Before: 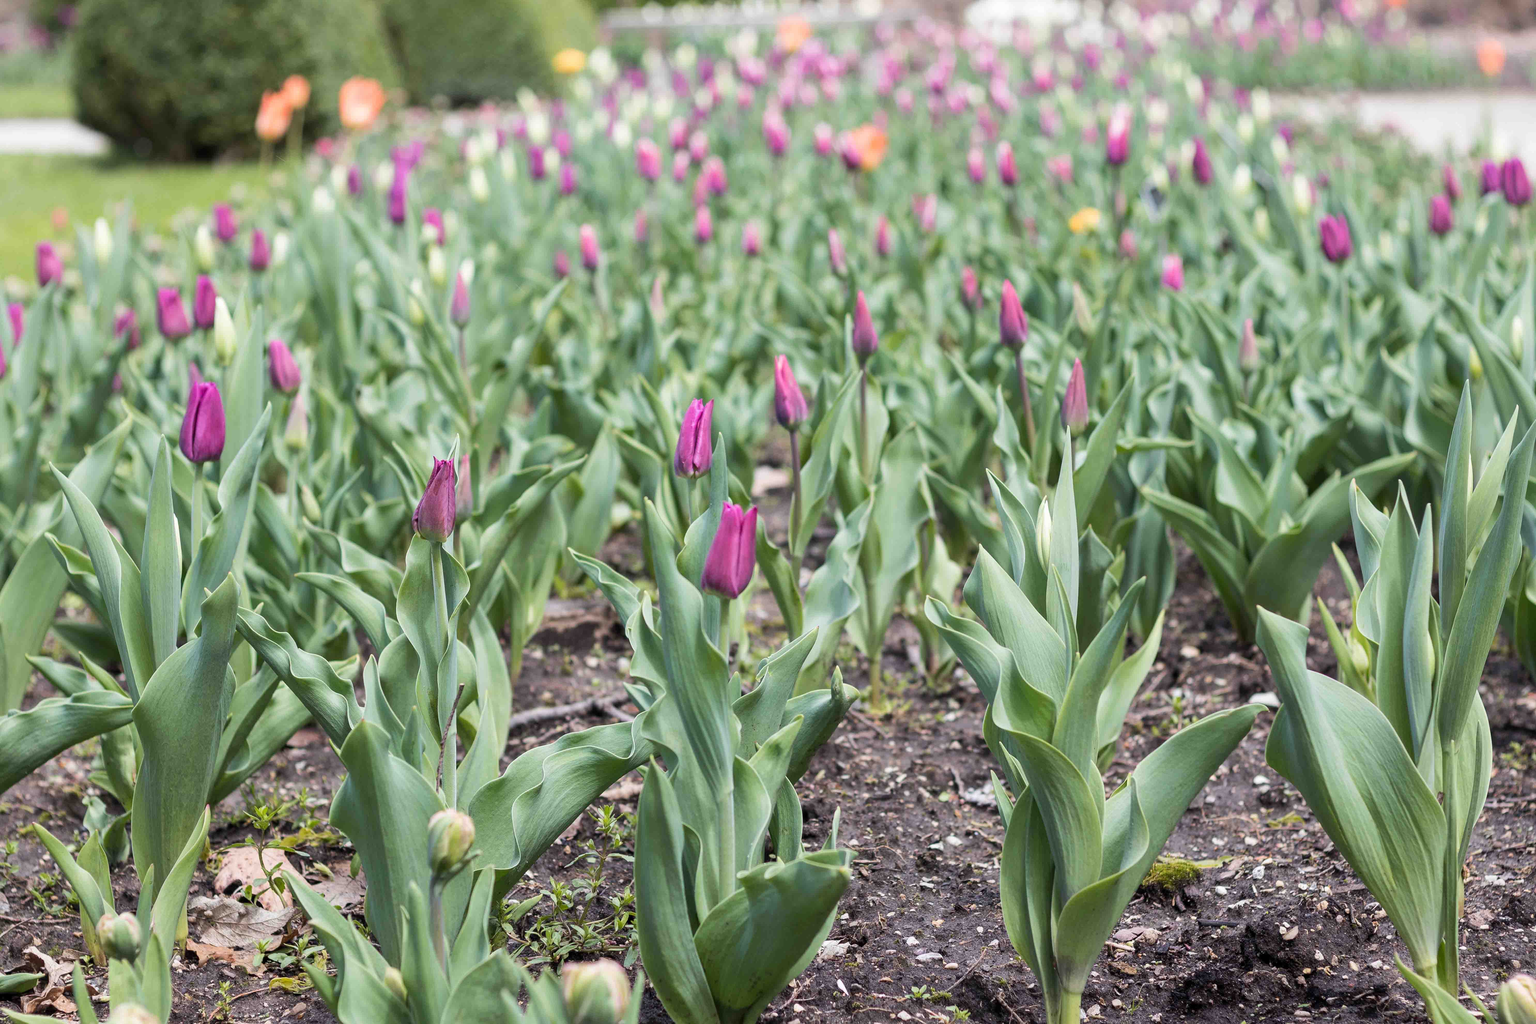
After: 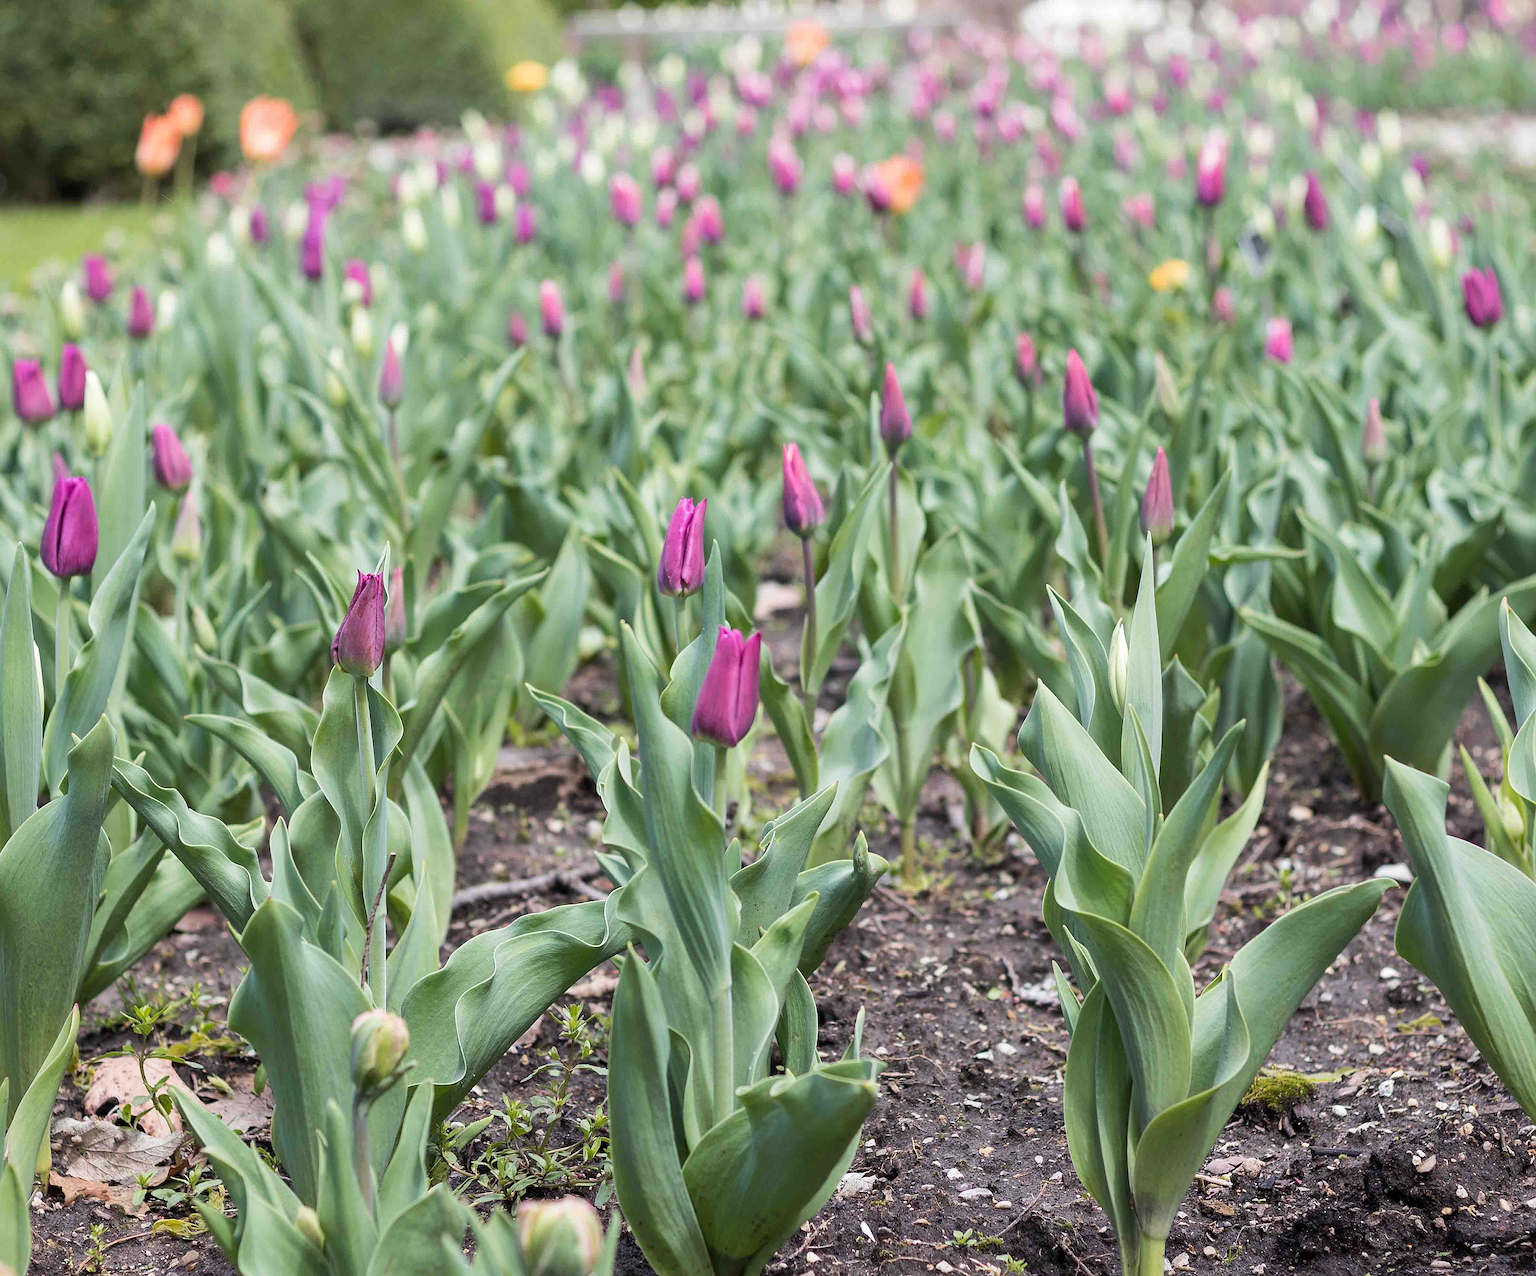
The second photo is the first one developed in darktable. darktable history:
crop and rotate: left 9.578%, right 10.215%
sharpen: on, module defaults
